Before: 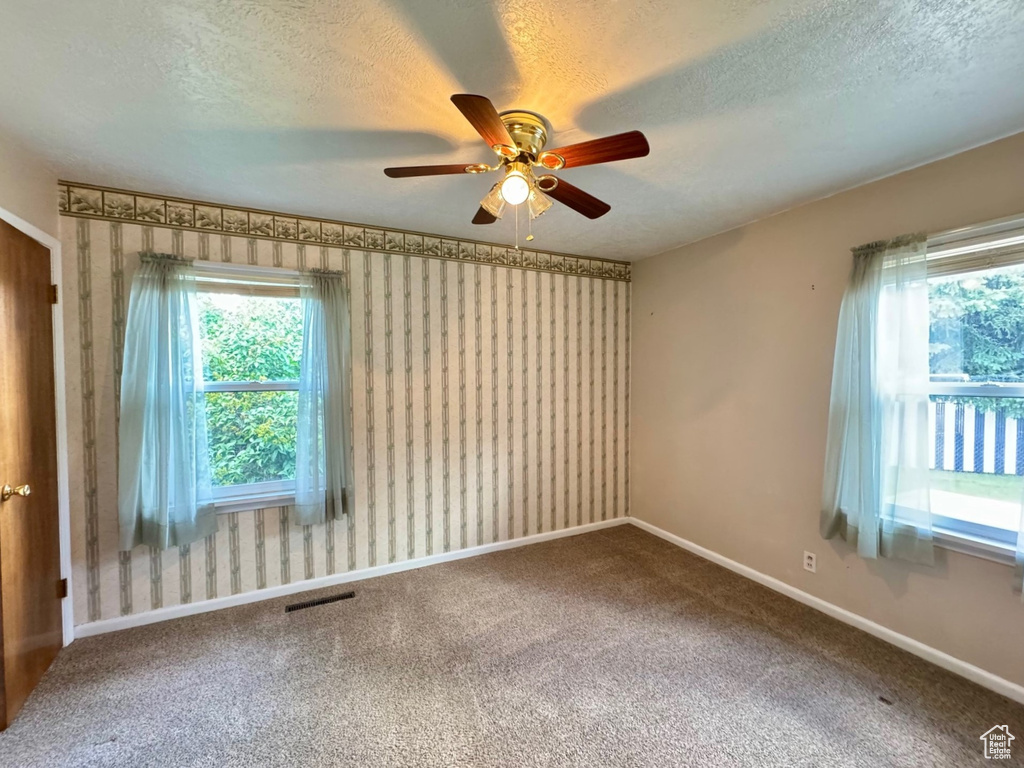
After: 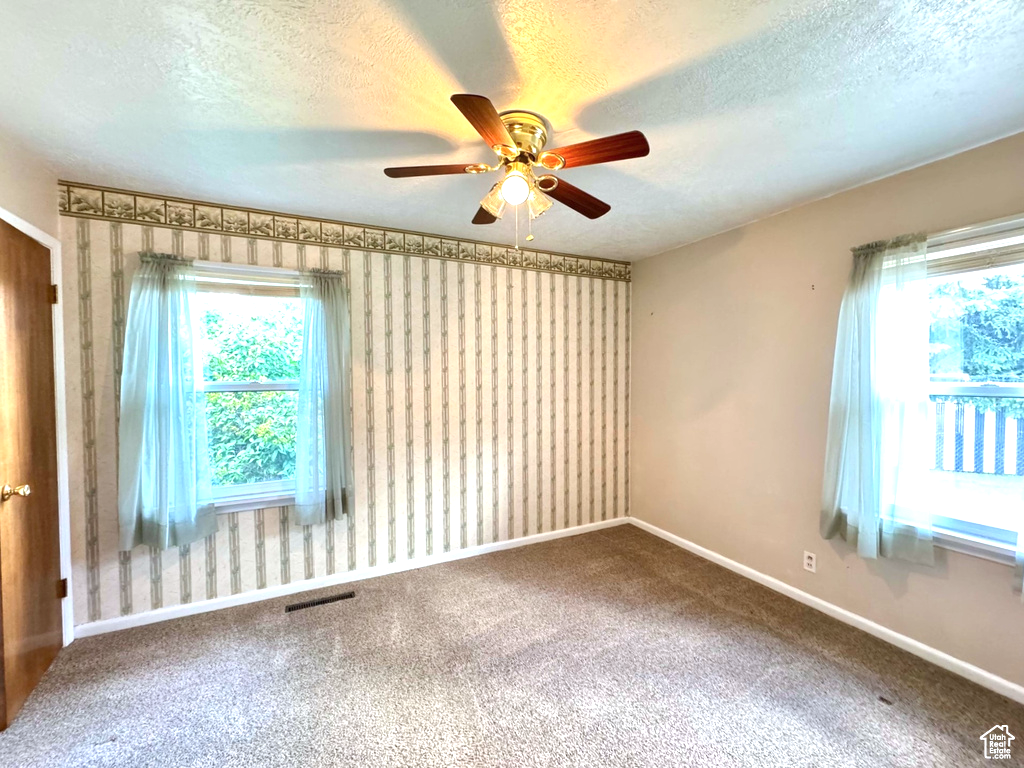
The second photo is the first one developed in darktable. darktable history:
color calibration: x 0.355, y 0.367, temperature 4718.49 K
tone equalizer: edges refinement/feathering 500, mask exposure compensation -1.57 EV, preserve details no
exposure: exposure 0.739 EV, compensate exposure bias true, compensate highlight preservation false
